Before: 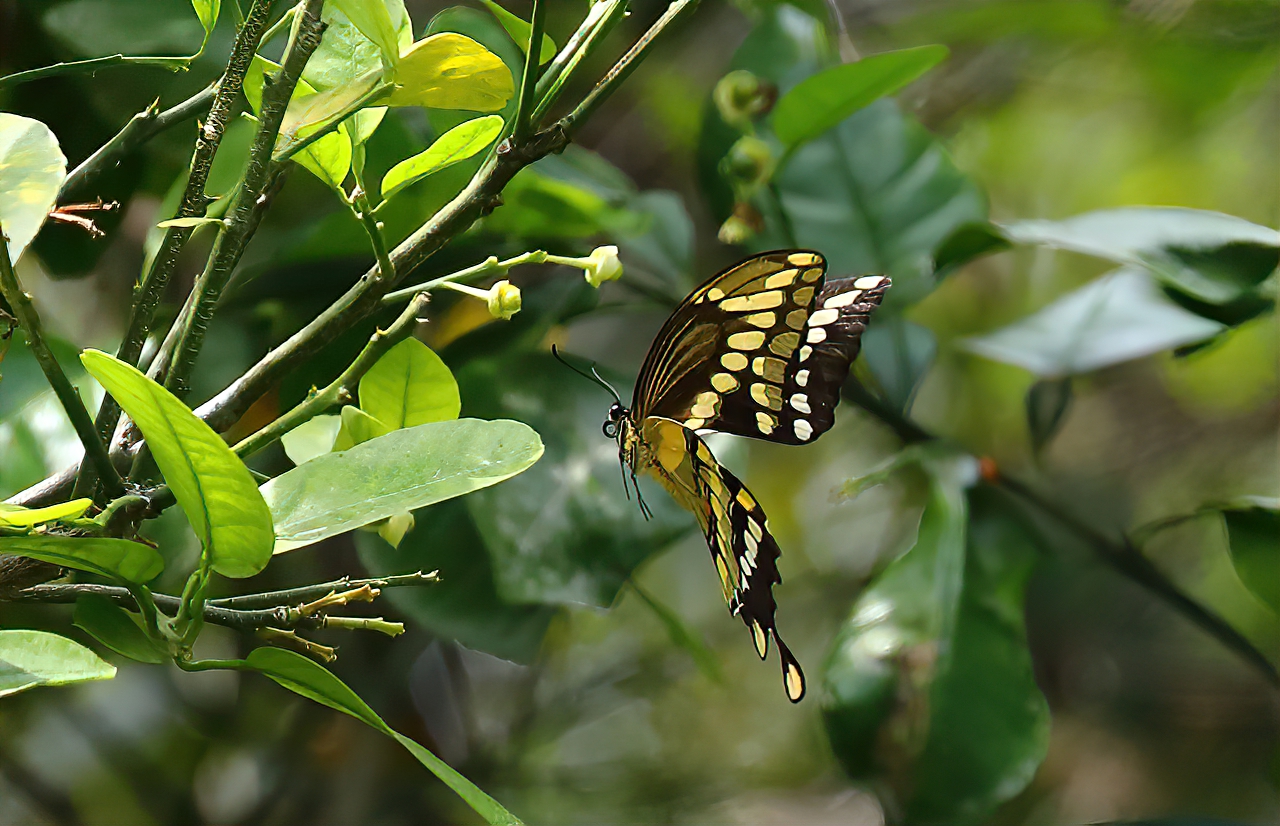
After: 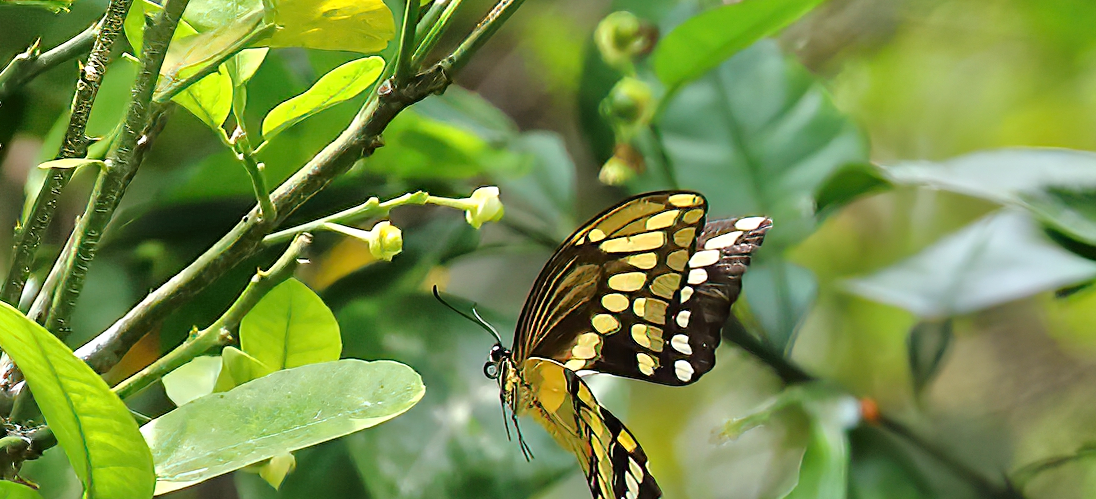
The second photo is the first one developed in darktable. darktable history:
crop and rotate: left 9.345%, top 7.22%, right 4.982%, bottom 32.331%
tone equalizer: -7 EV 0.15 EV, -6 EV 0.6 EV, -5 EV 1.15 EV, -4 EV 1.33 EV, -3 EV 1.15 EV, -2 EV 0.6 EV, -1 EV 0.15 EV, mask exposure compensation -0.5 EV
